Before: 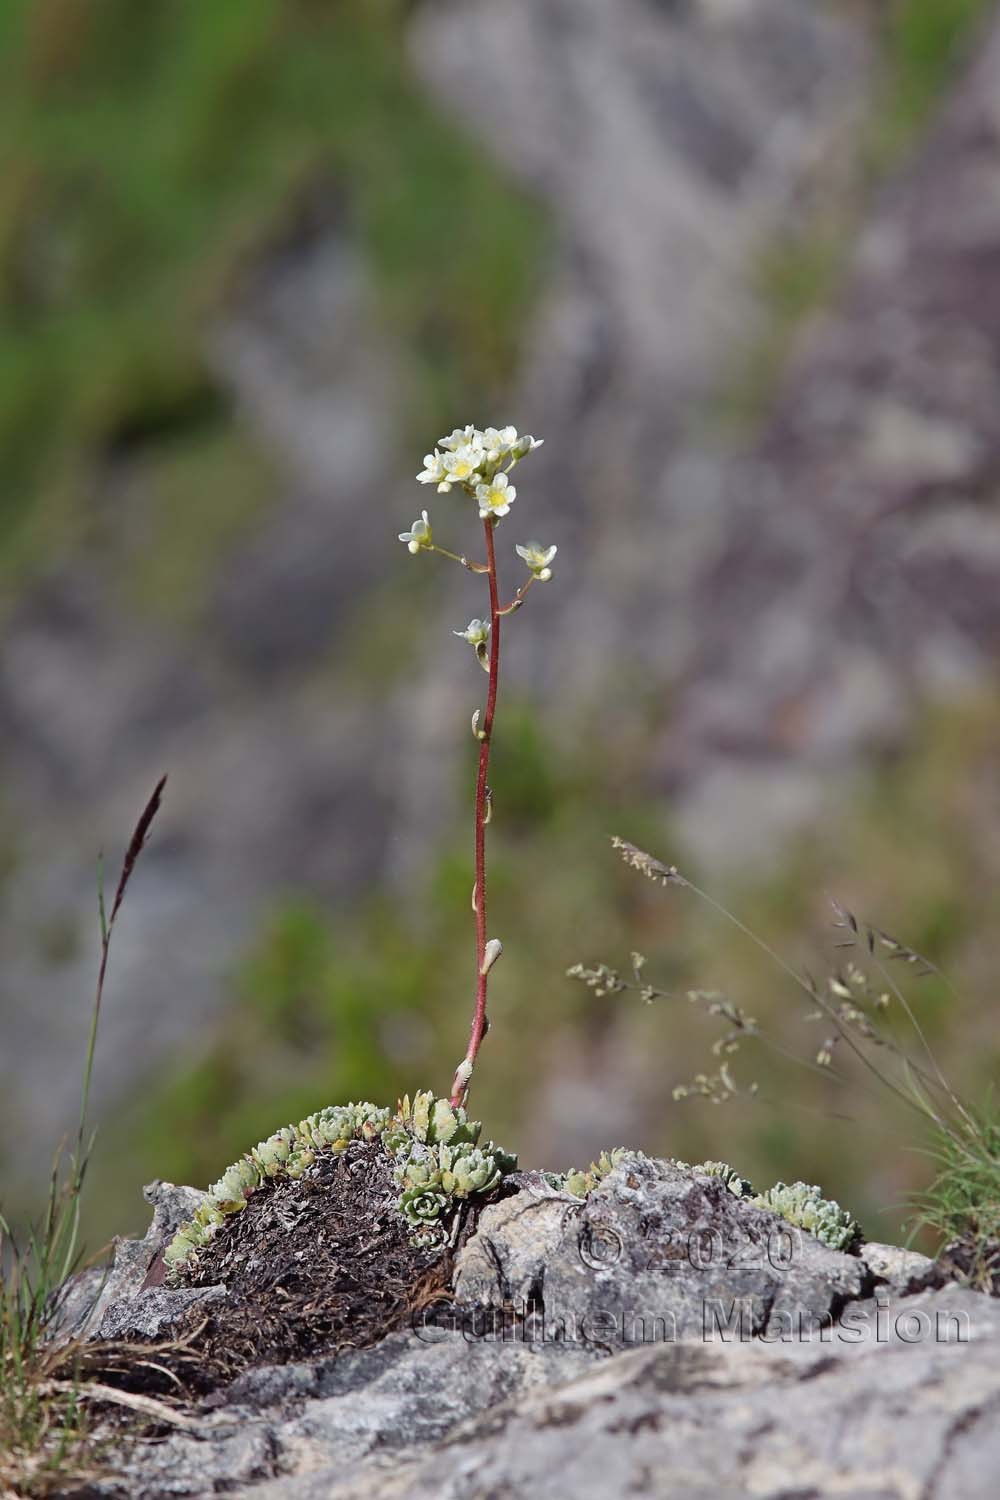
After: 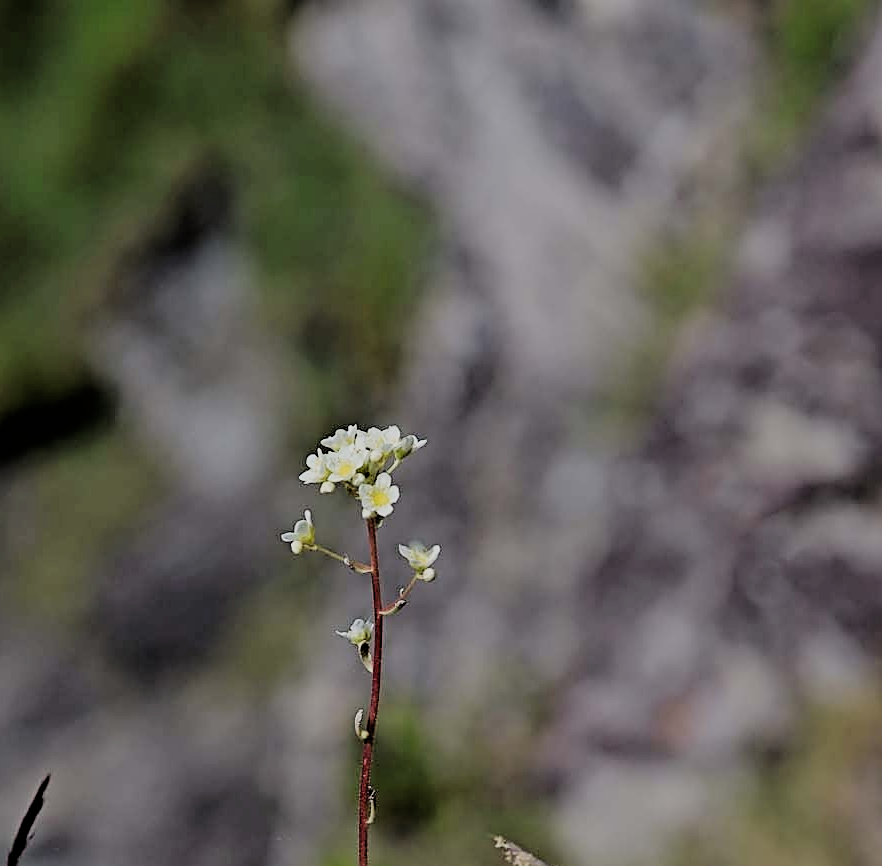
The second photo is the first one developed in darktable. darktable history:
sharpen: on, module defaults
crop and rotate: left 11.776%, bottom 42.257%
filmic rgb: black relative exposure -3.23 EV, white relative exposure 7.04 EV, hardness 1.46, contrast 1.346
